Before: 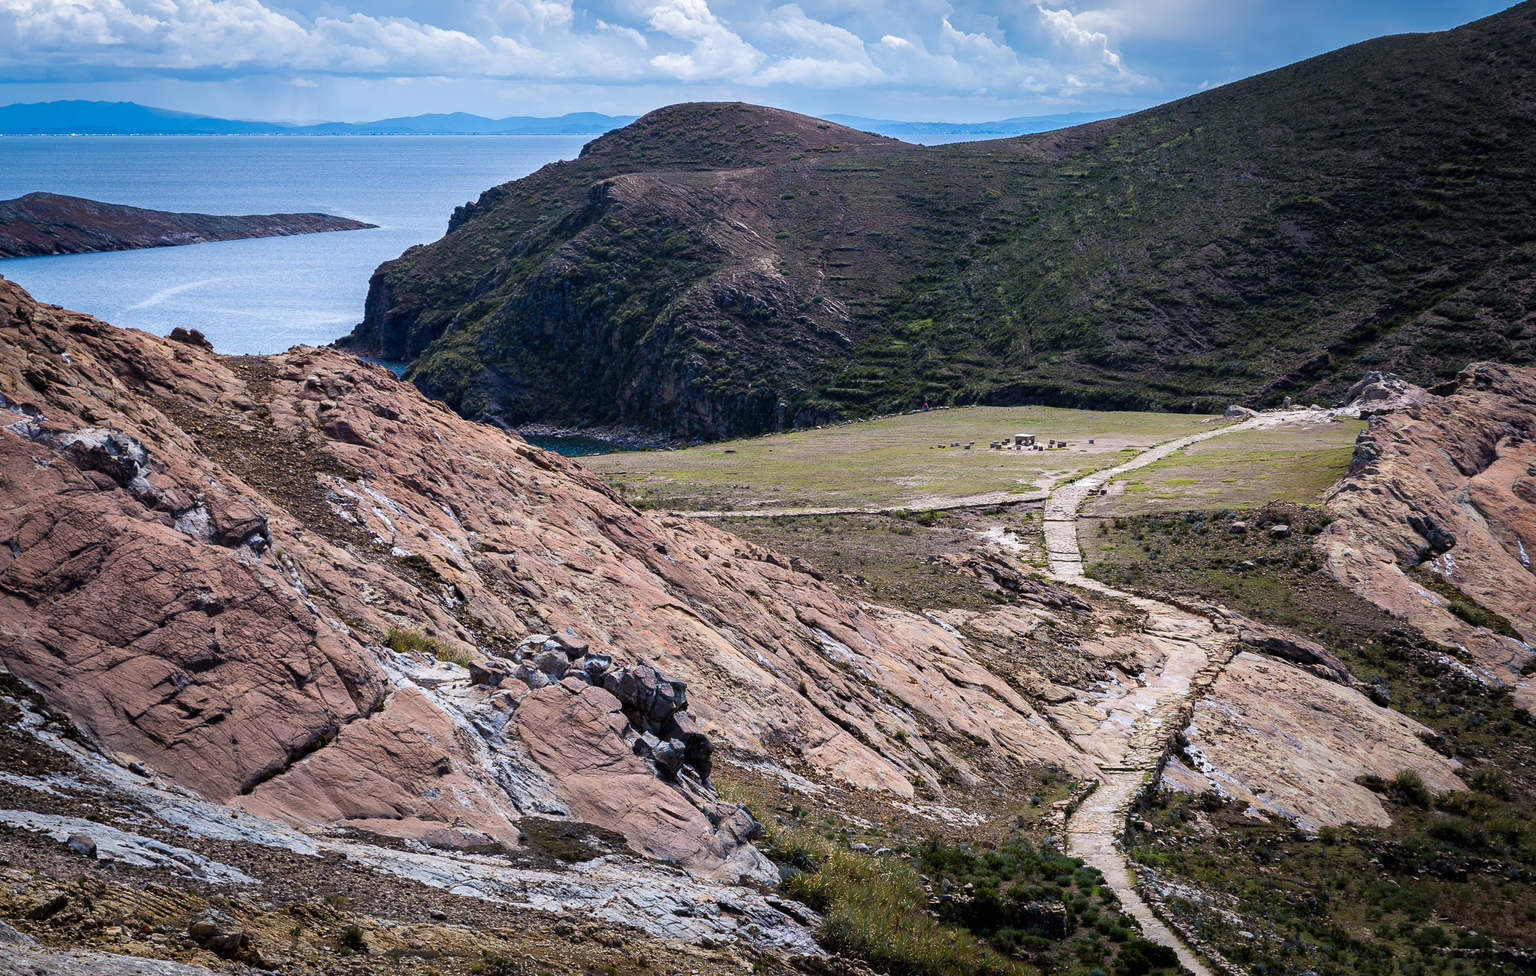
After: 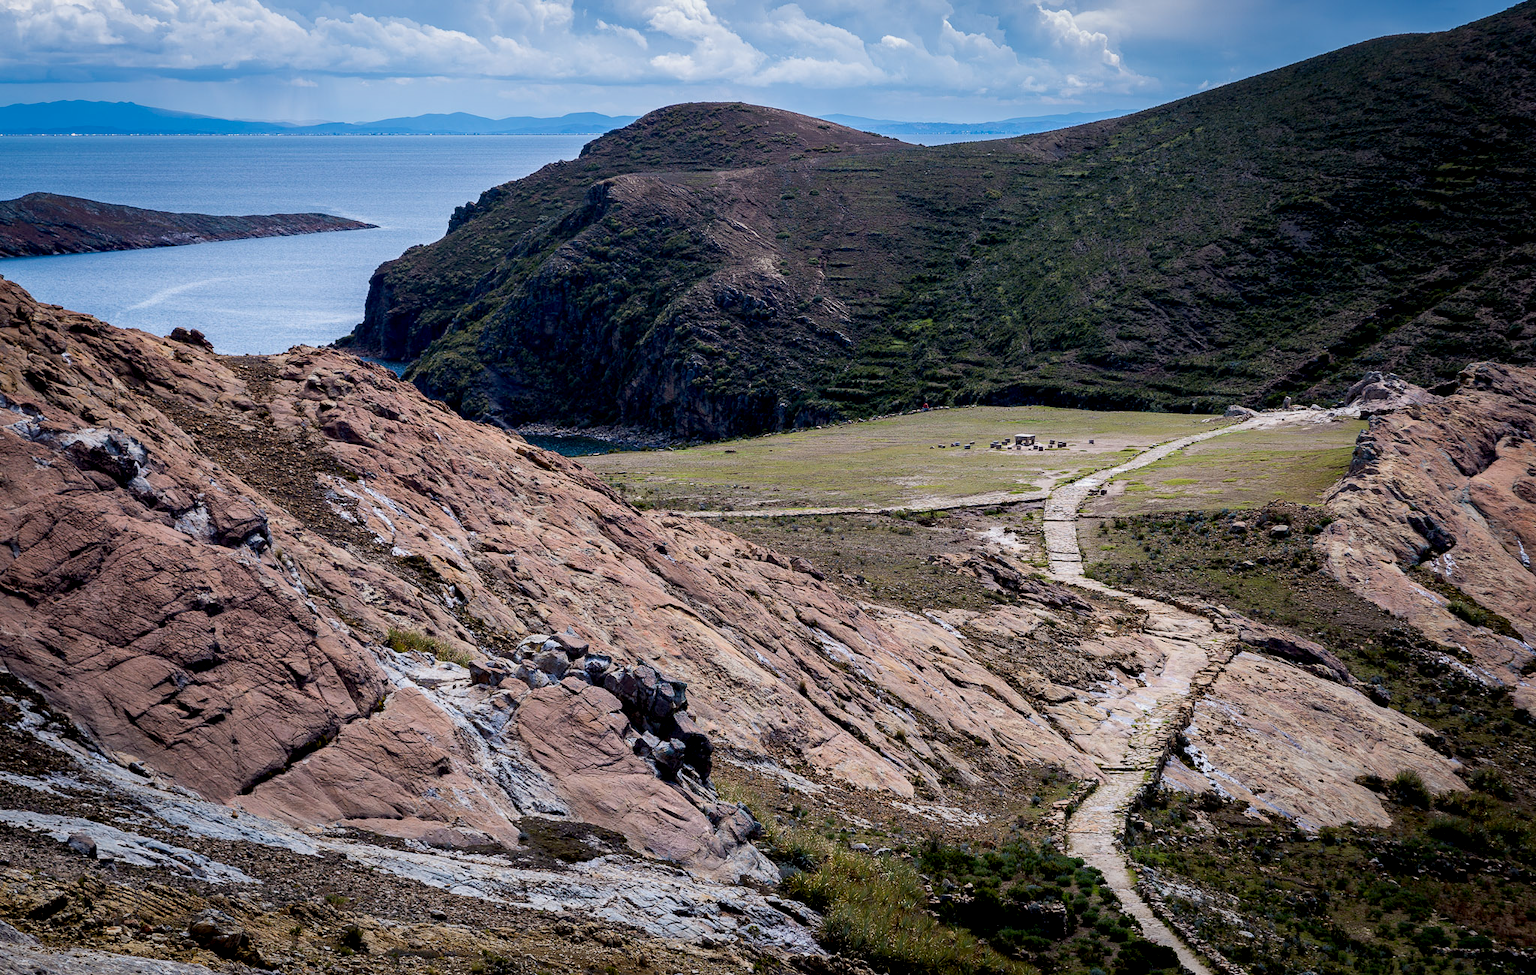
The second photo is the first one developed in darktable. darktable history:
exposure: black level correction 0.009, exposure -0.165 EV, compensate highlight preservation false
